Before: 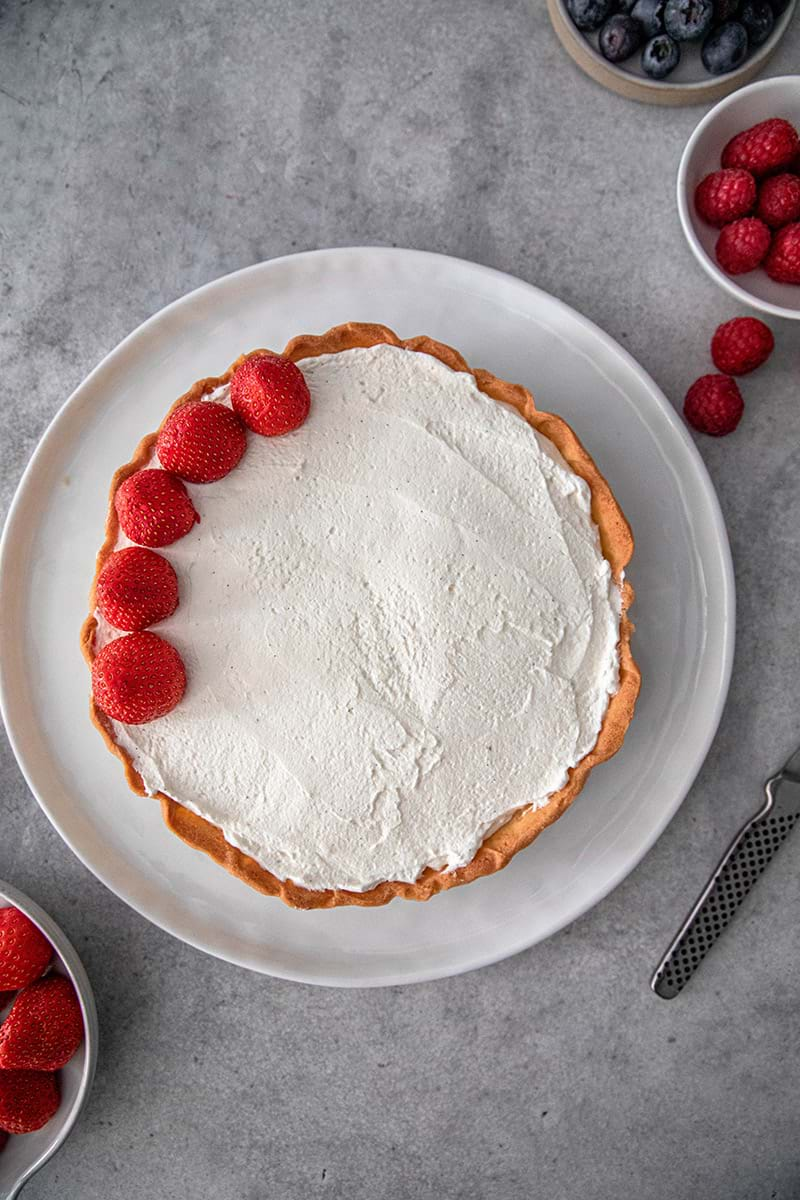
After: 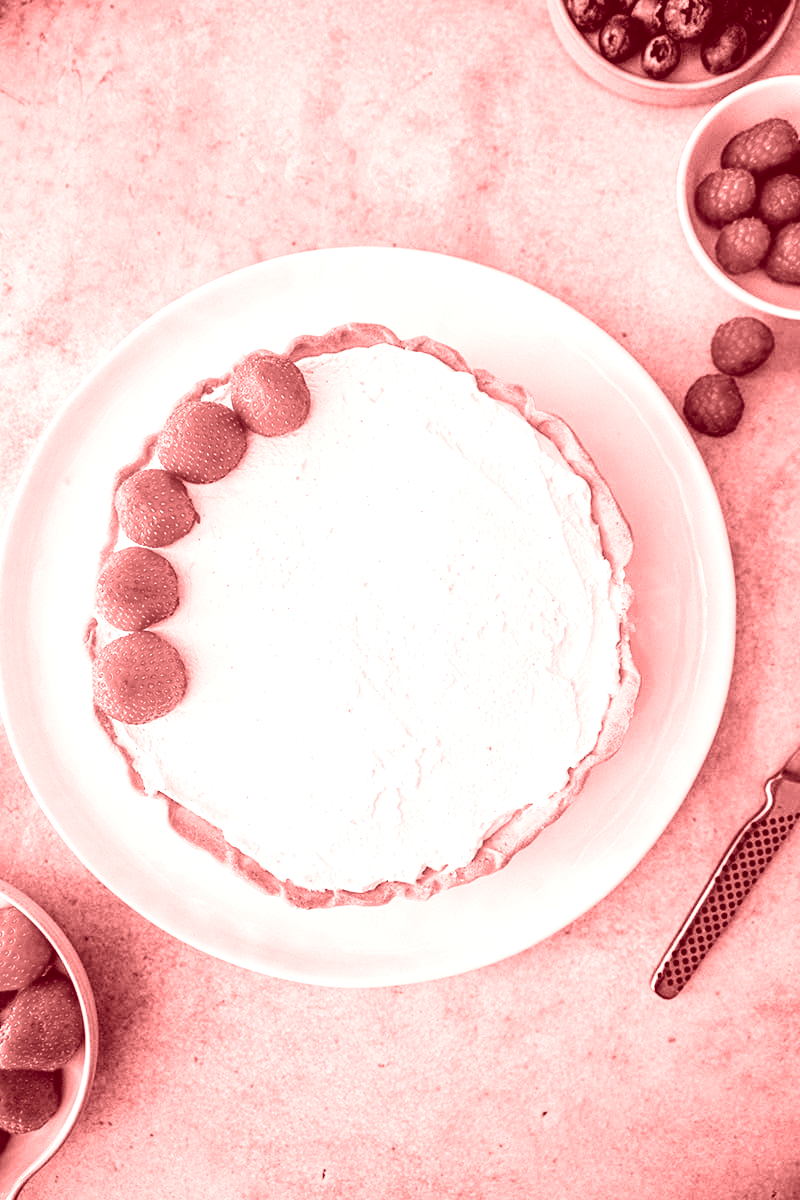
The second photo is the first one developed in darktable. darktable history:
colorize: saturation 60%, source mix 100%
base curve: curves: ch0 [(0, 0) (0.007, 0.004) (0.027, 0.03) (0.046, 0.07) (0.207, 0.54) (0.442, 0.872) (0.673, 0.972) (1, 1)], preserve colors none
white balance: red 1.004, blue 1.024
